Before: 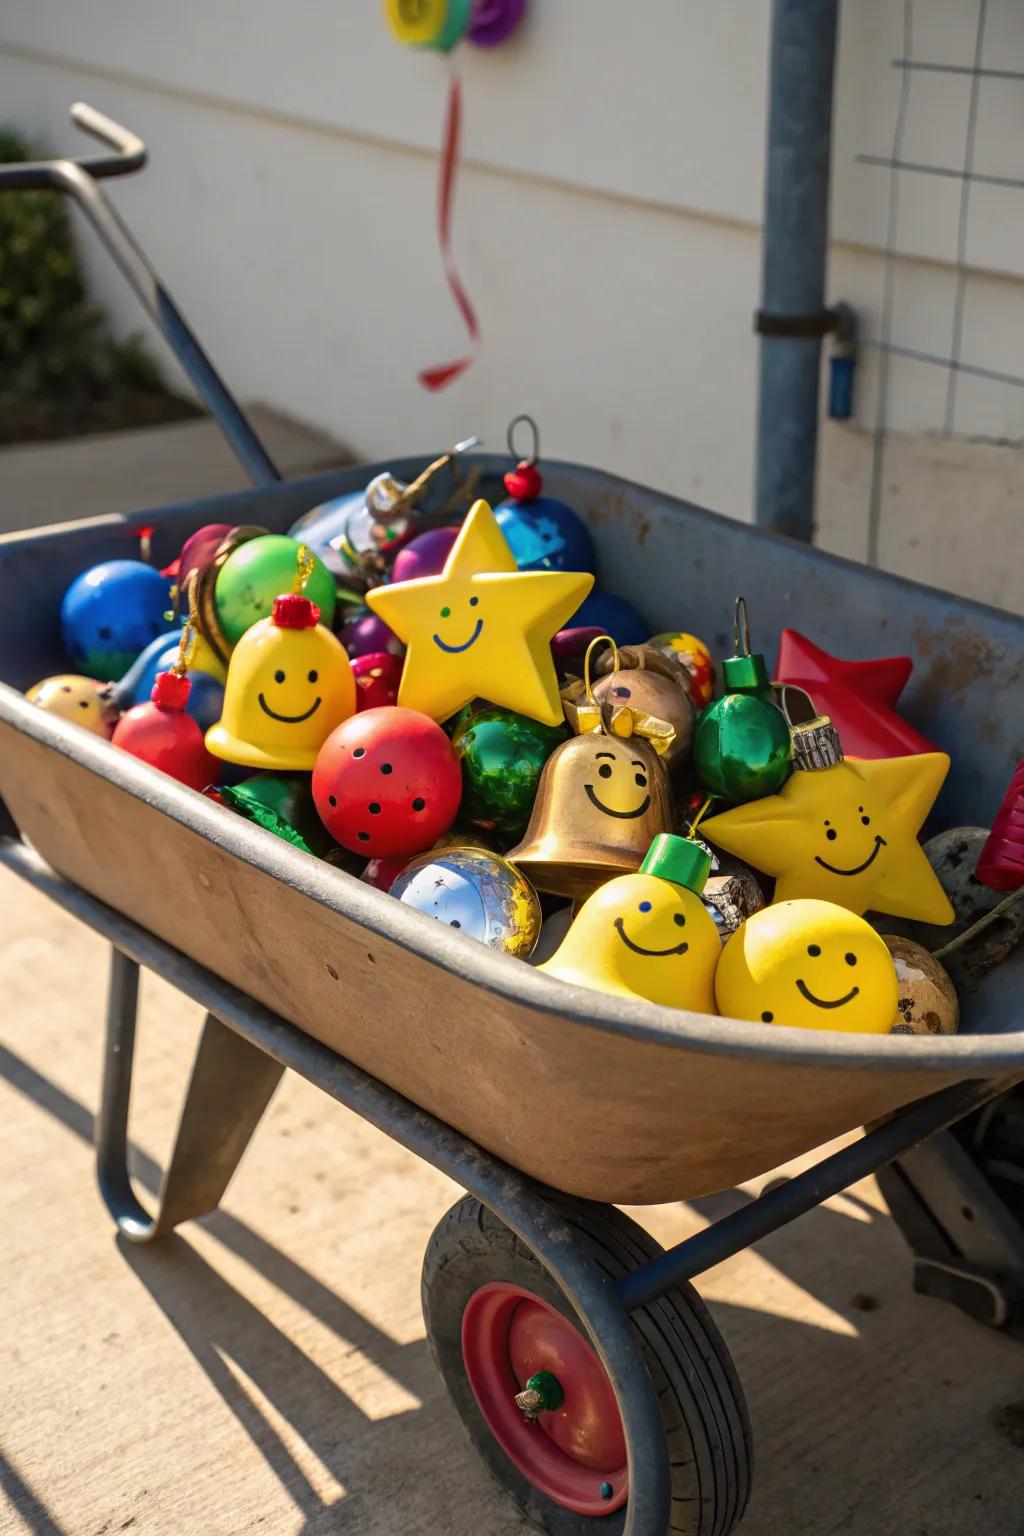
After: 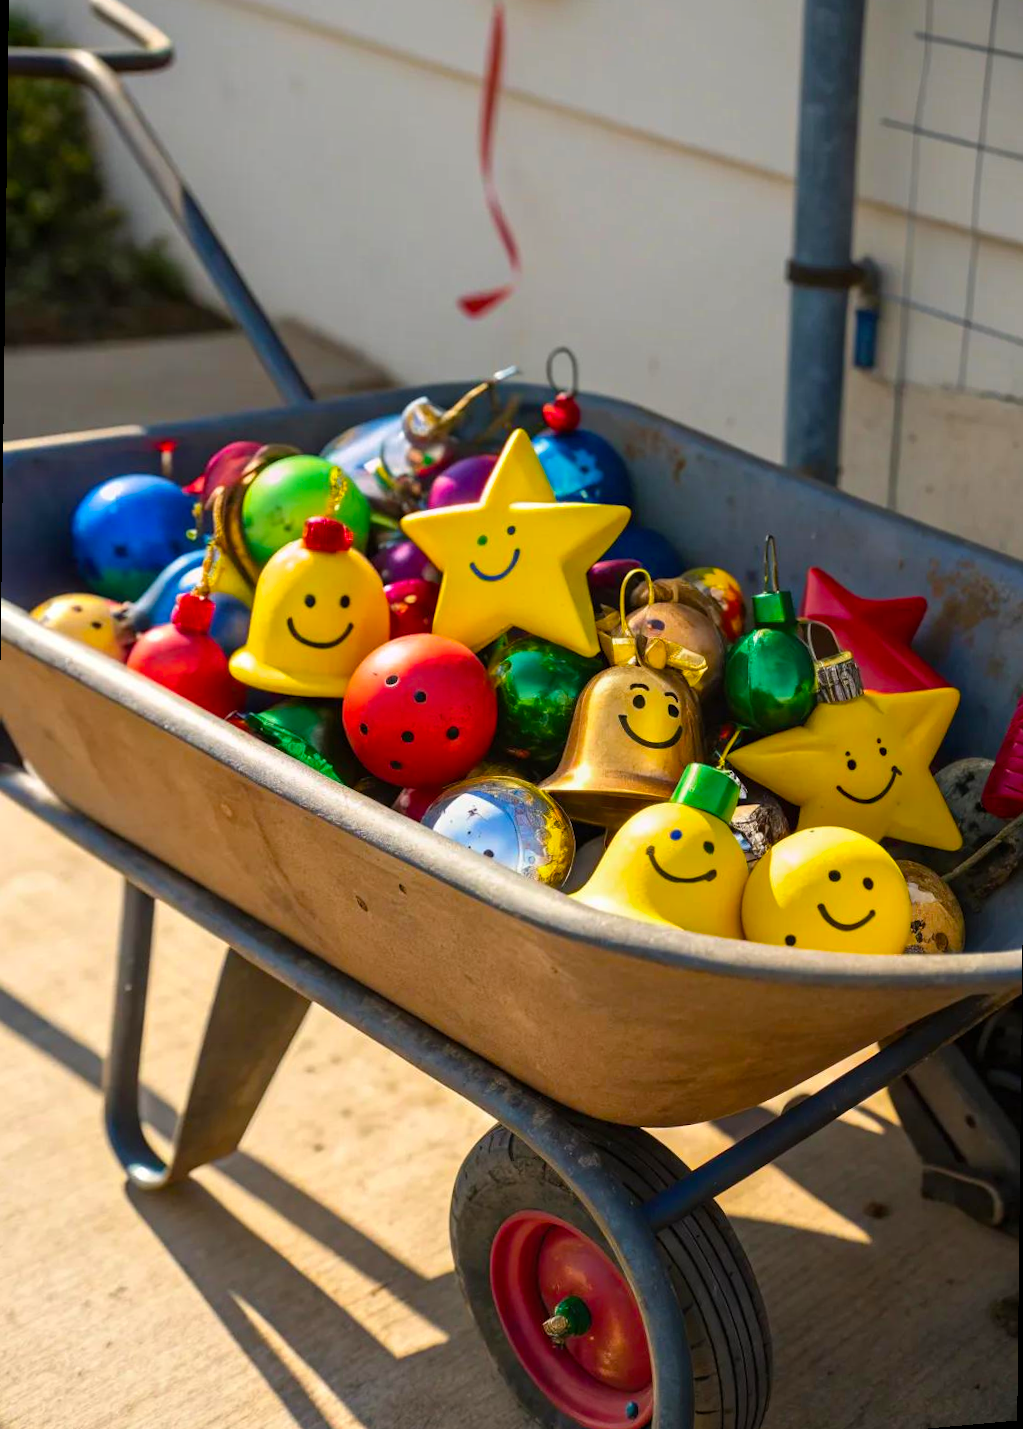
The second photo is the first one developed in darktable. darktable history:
rotate and perspective: rotation 0.679°, lens shift (horizontal) 0.136, crop left 0.009, crop right 0.991, crop top 0.078, crop bottom 0.95
color balance rgb: perceptual saturation grading › global saturation 25%, global vibrance 20%
